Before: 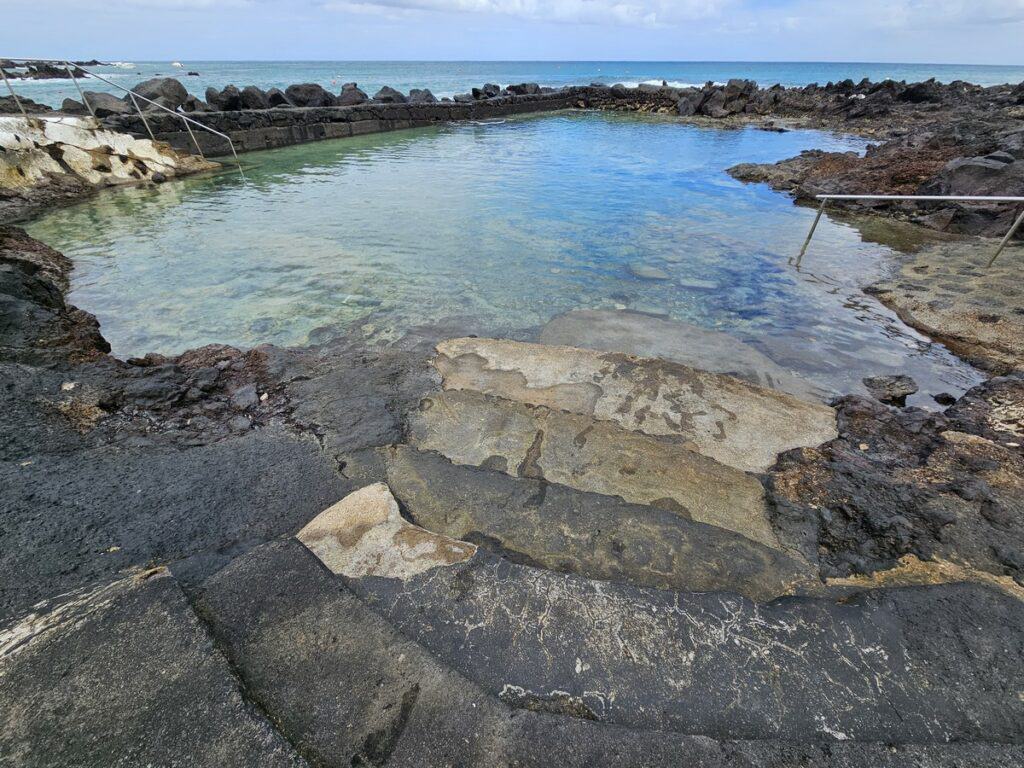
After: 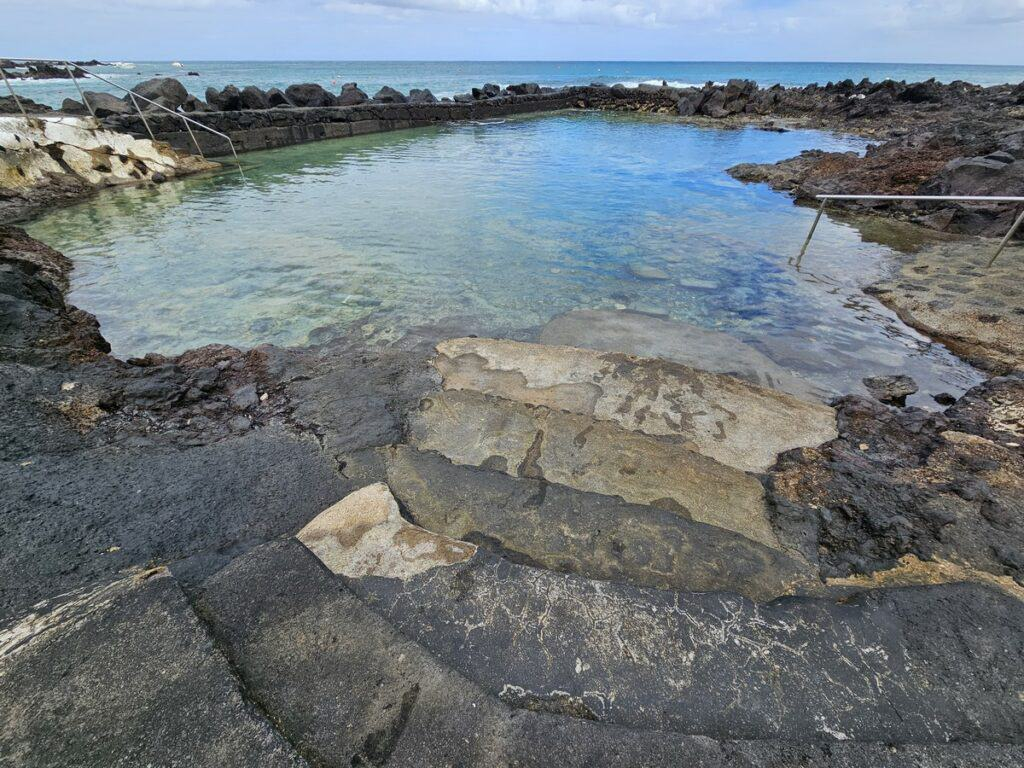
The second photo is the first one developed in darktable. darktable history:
shadows and highlights: shadows 37.68, highlights -28.08, soften with gaussian
